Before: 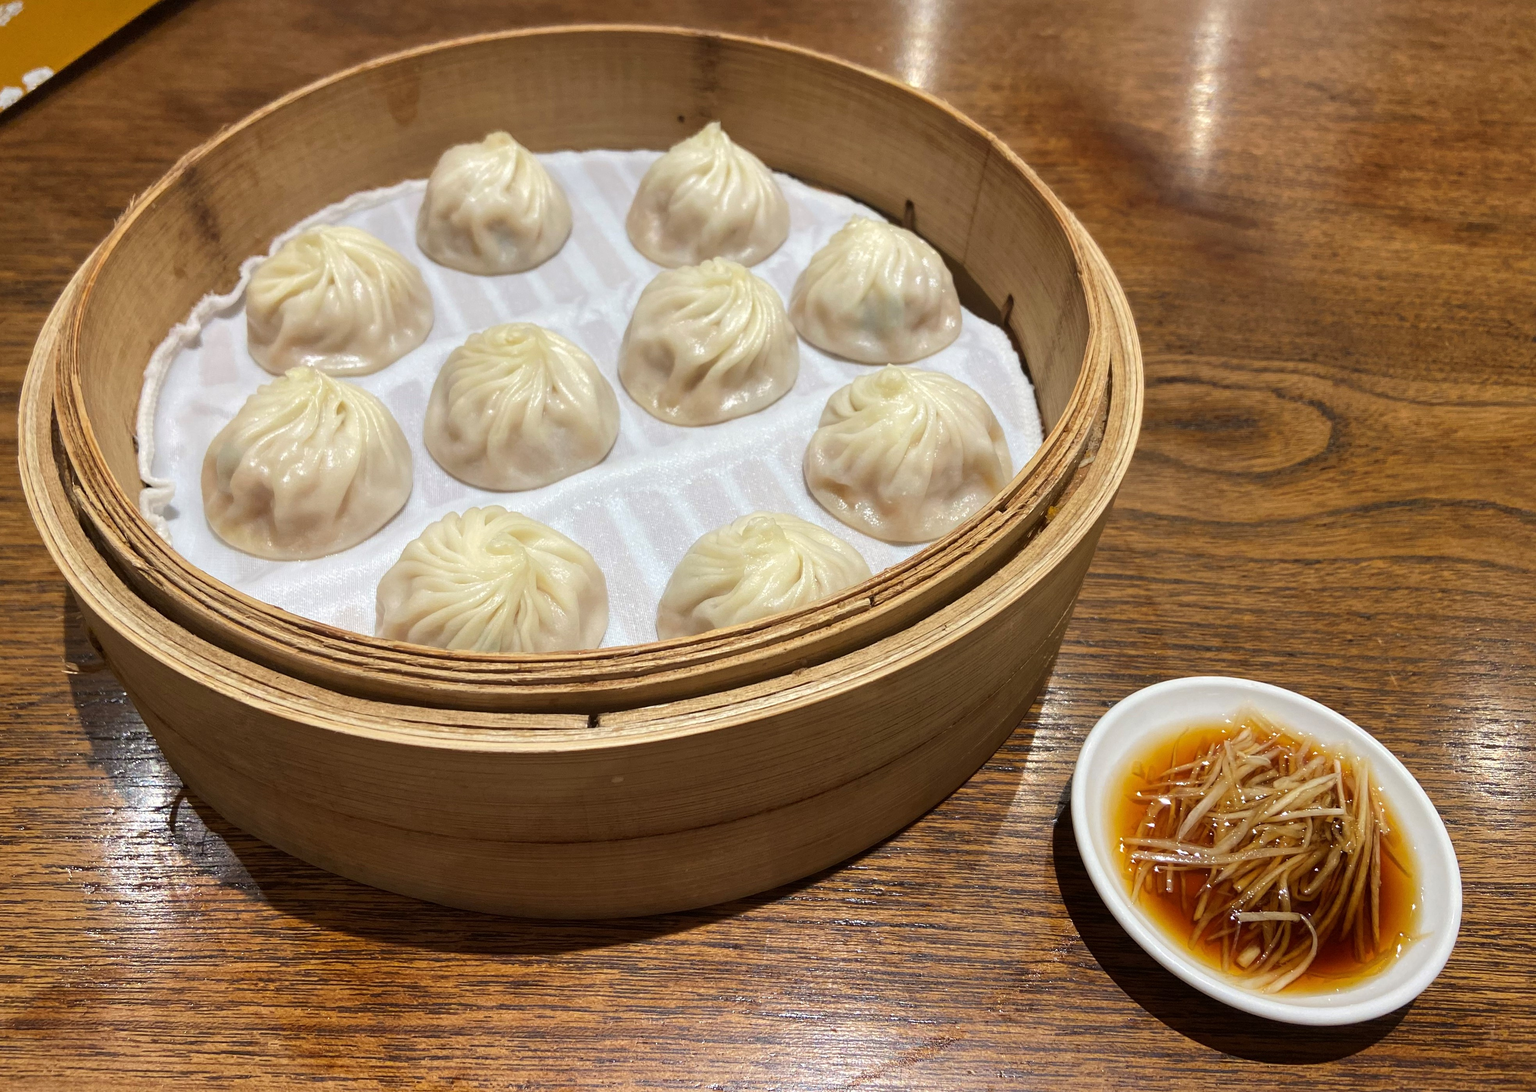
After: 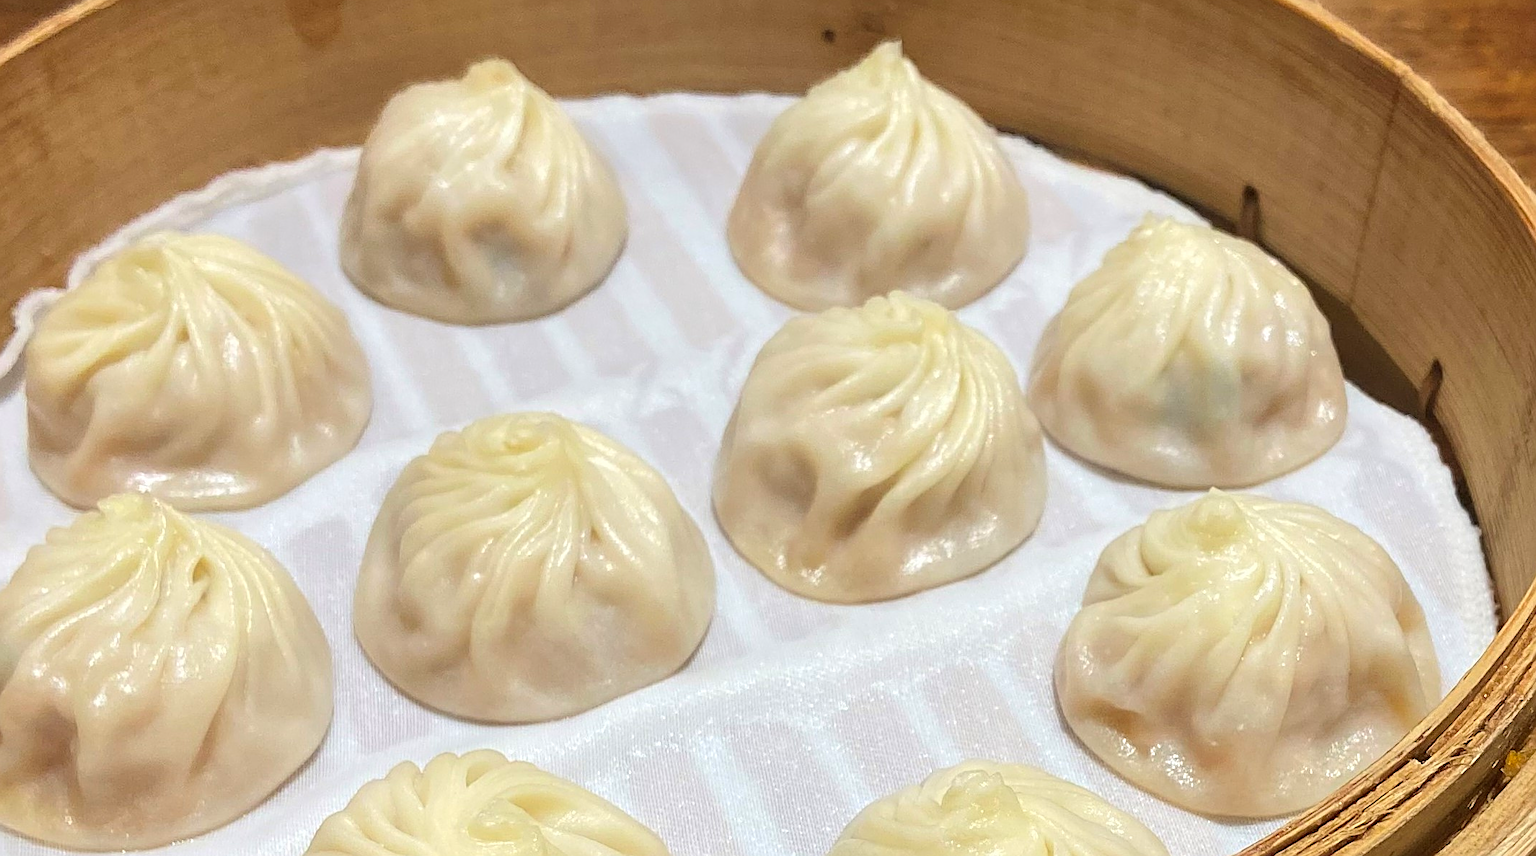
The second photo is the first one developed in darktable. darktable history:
sharpen: amount 0.745
crop: left 15.144%, top 9.149%, right 30.69%, bottom 48.359%
contrast brightness saturation: contrast 0.07, brightness 0.074, saturation 0.183
